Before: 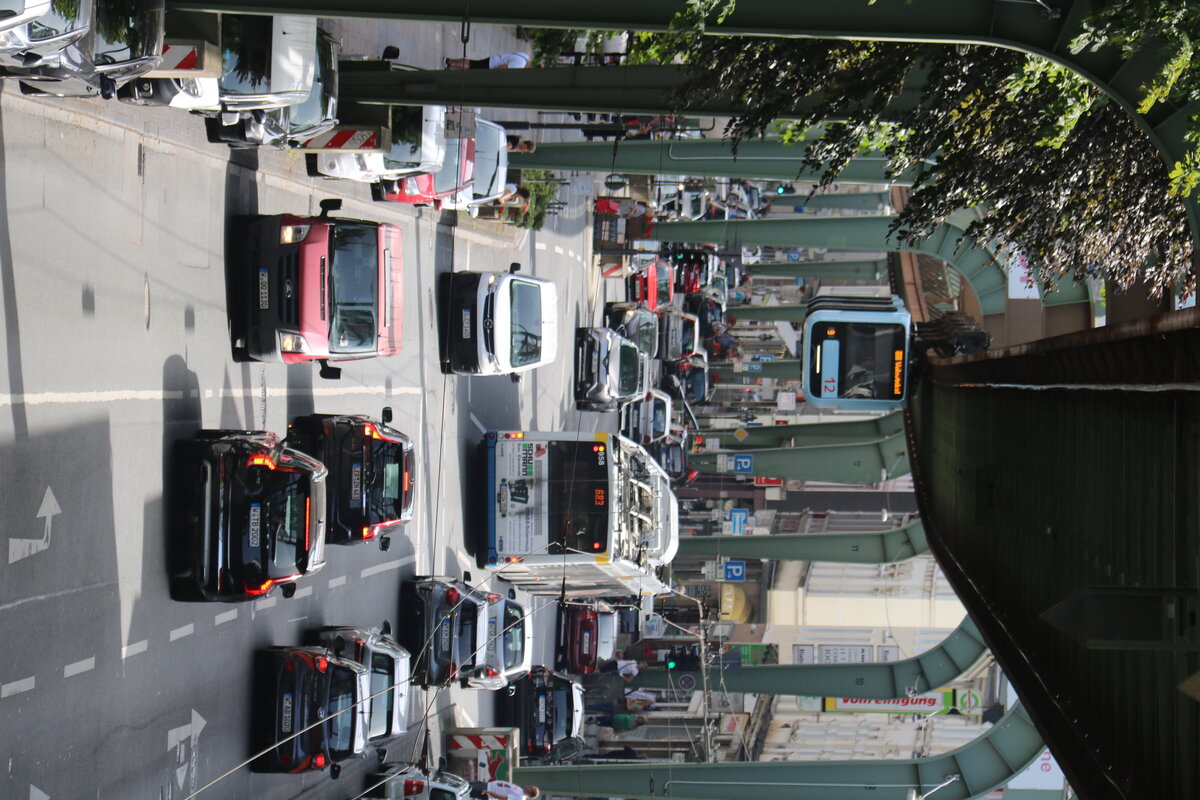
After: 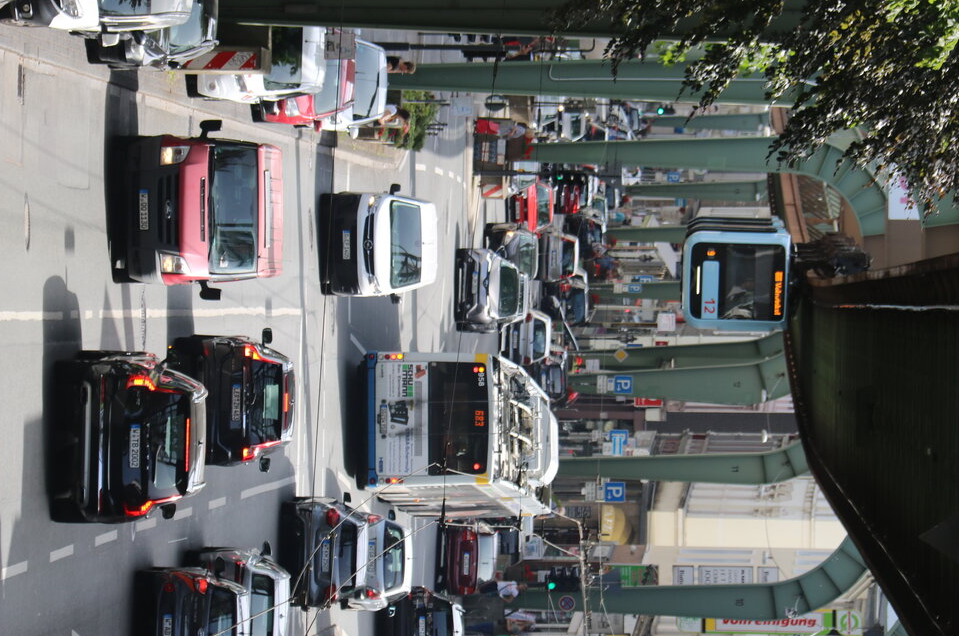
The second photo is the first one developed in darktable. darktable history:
crop and rotate: left 10.05%, top 10.052%, right 9.983%, bottom 10.446%
